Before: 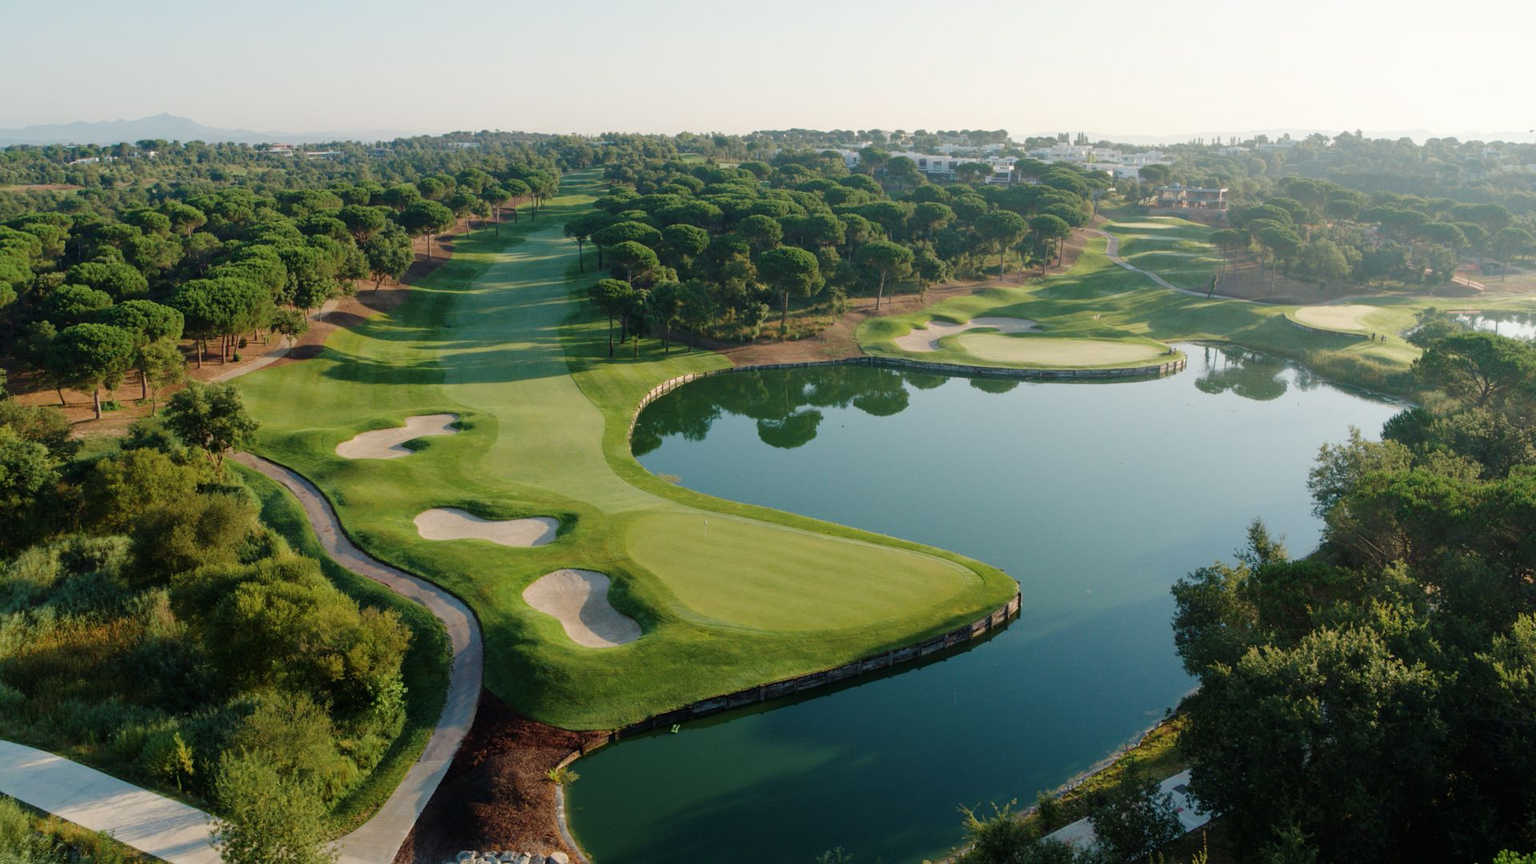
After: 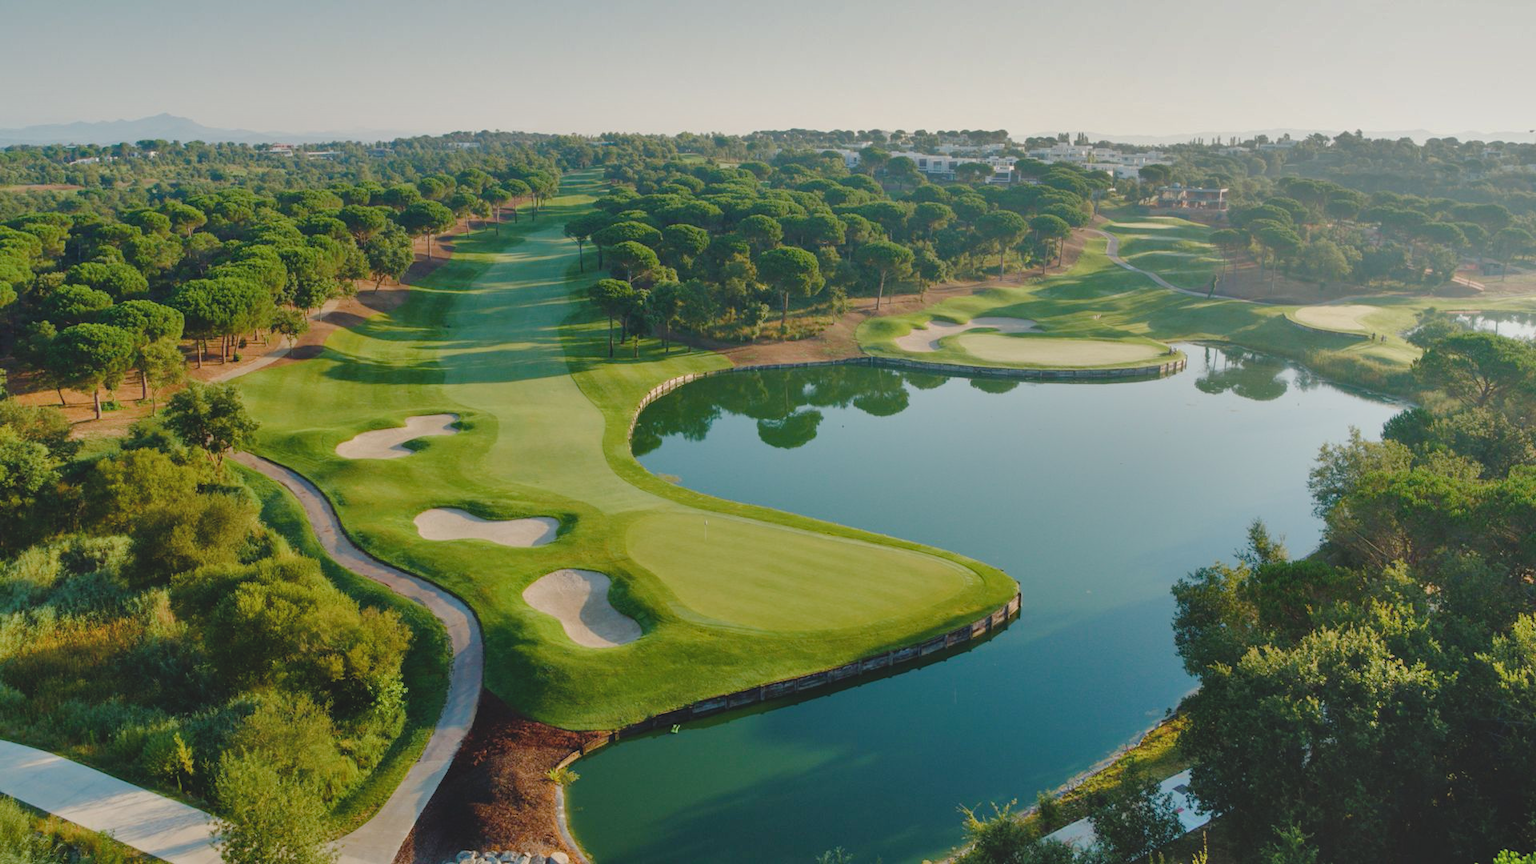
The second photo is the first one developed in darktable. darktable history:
color balance rgb: perceptual saturation grading › global saturation 20%, perceptual saturation grading › highlights -25.915%, perceptual saturation grading › shadows 26.186%, global vibrance 20%
shadows and highlights: radius 101.48, shadows 50.68, highlights -65.35, soften with gaussian
contrast brightness saturation: contrast -0.15, brightness 0.052, saturation -0.131
